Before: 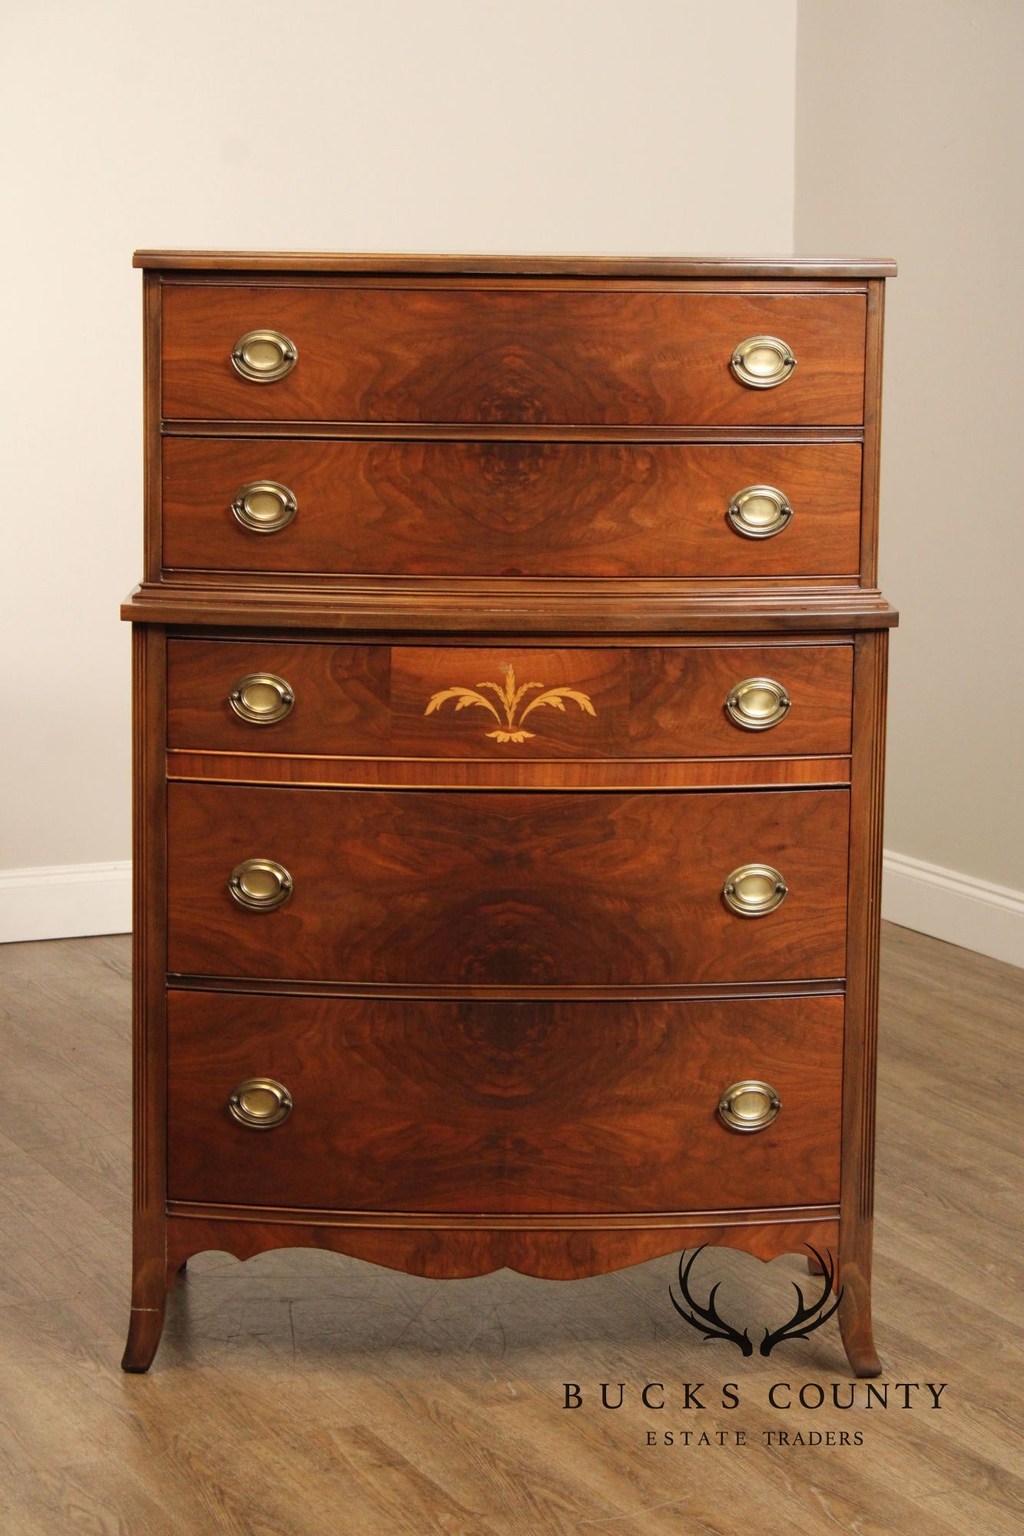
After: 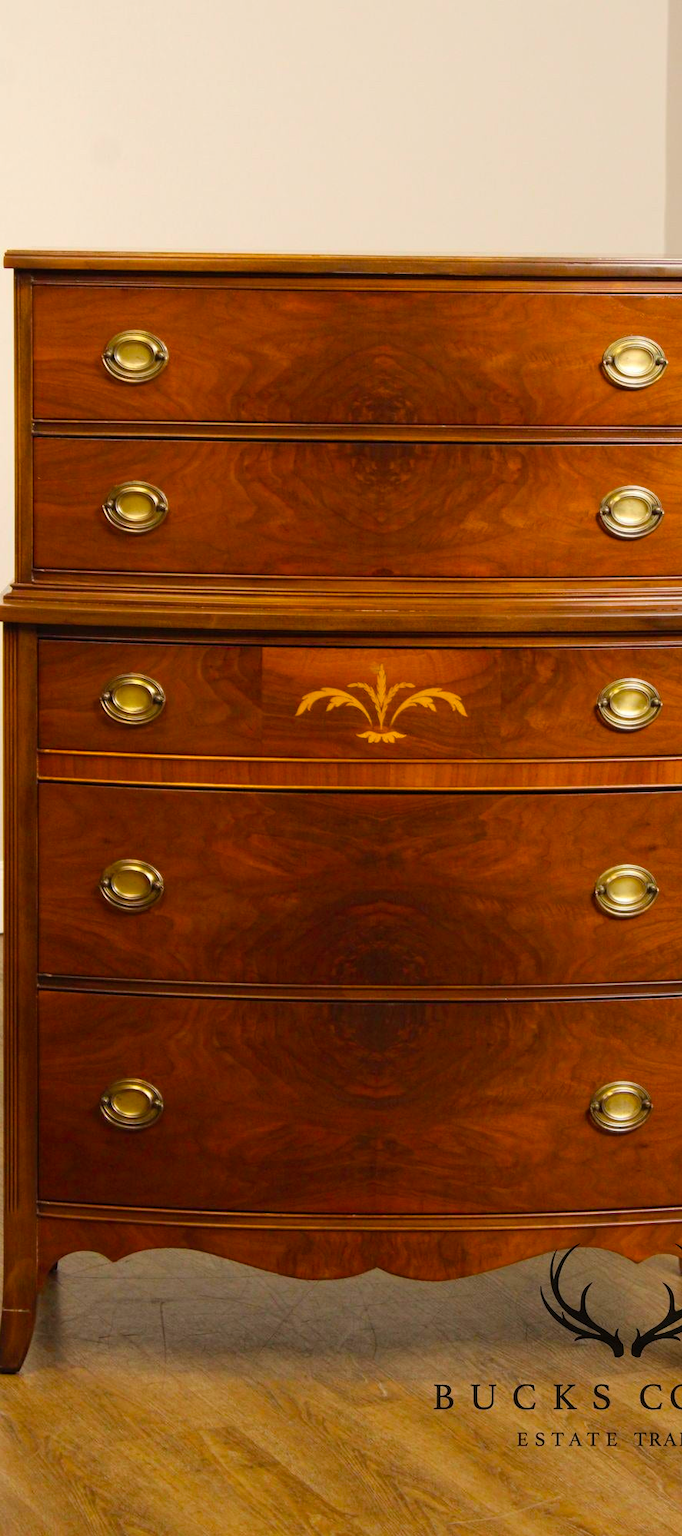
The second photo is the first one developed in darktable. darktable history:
crop and rotate: left 12.673%, right 20.66%
color balance rgb: linear chroma grading › global chroma 15%, perceptual saturation grading › global saturation 30%
